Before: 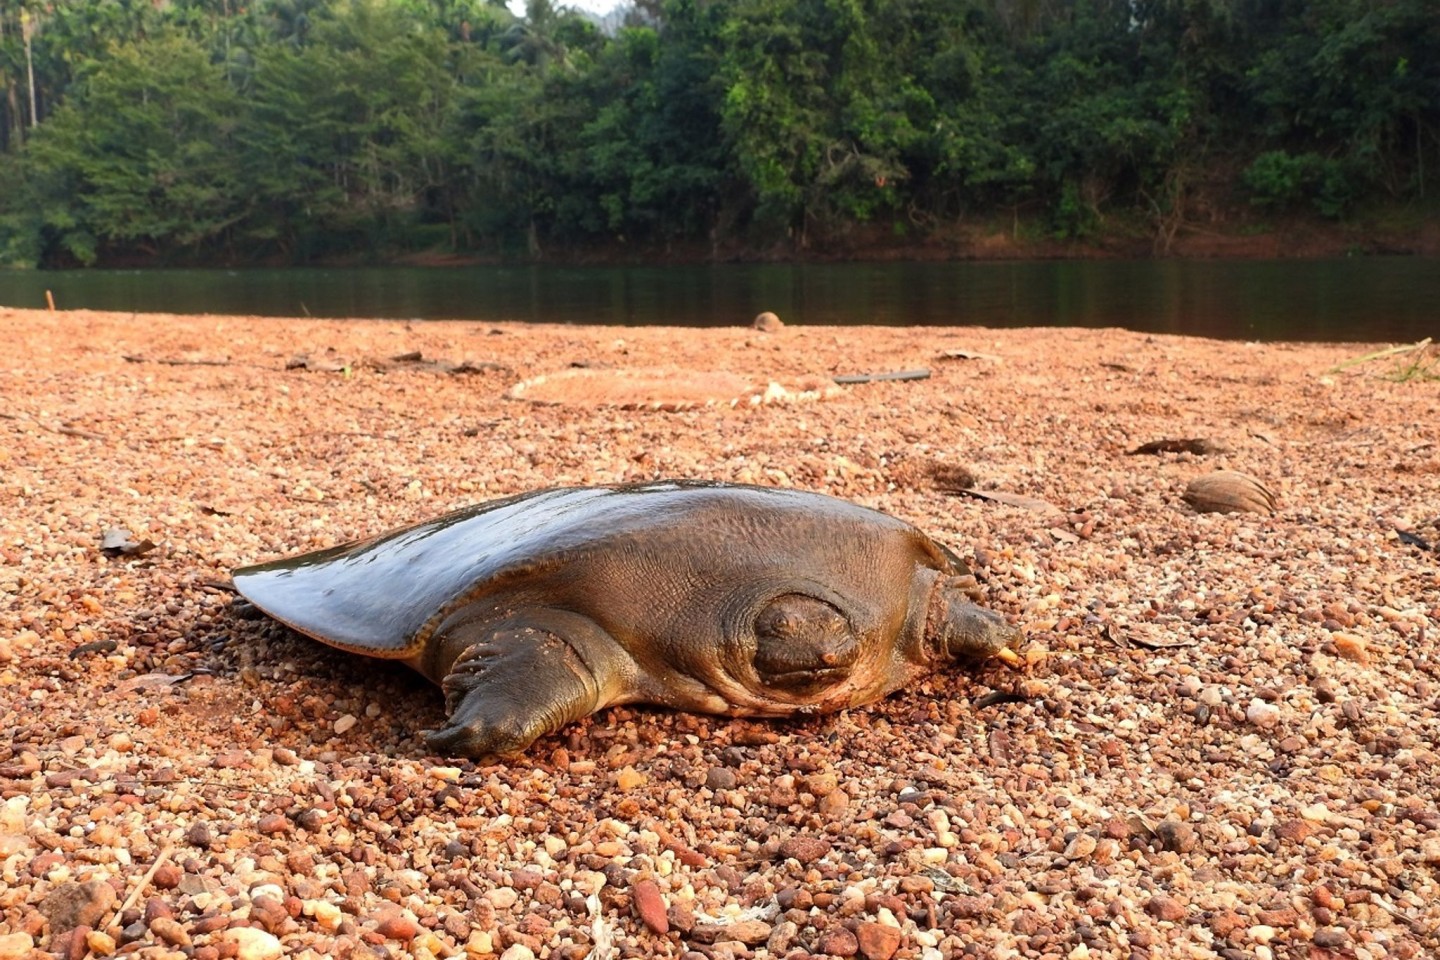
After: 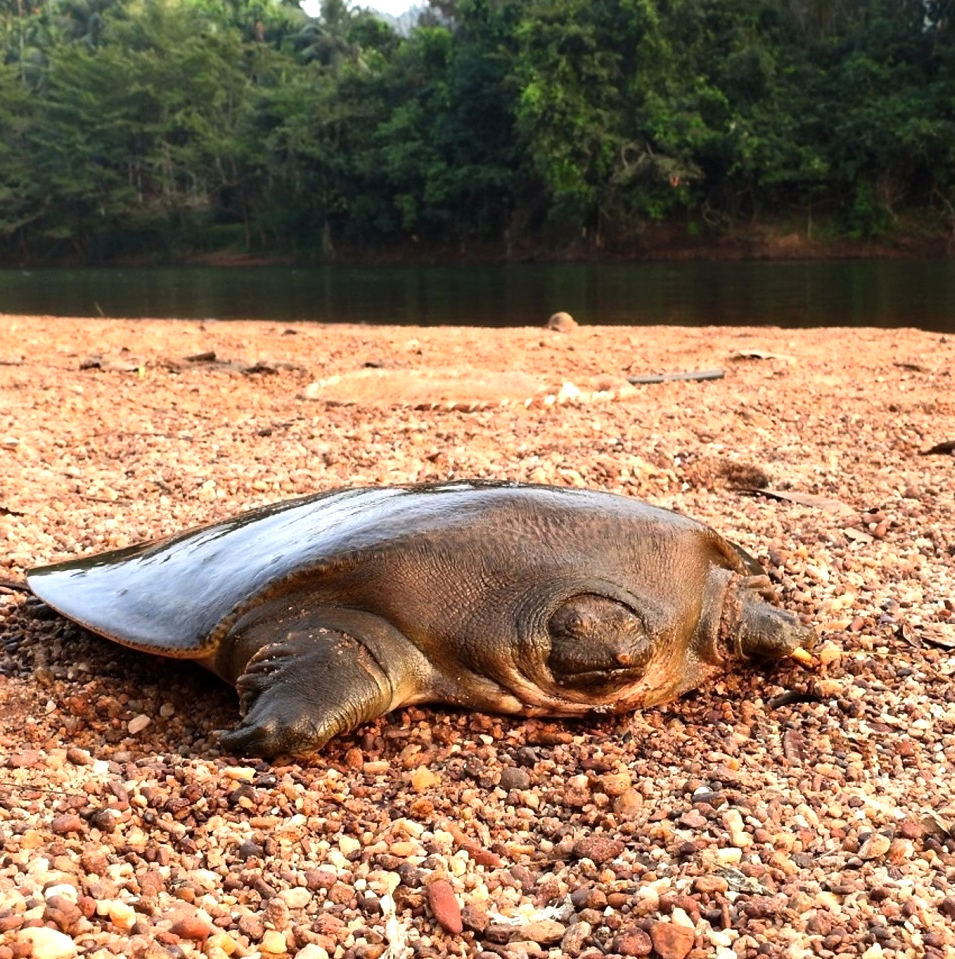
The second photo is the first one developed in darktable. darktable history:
crop and rotate: left 14.334%, right 19.282%
tone equalizer: -8 EV -0.392 EV, -7 EV -0.37 EV, -6 EV -0.359 EV, -5 EV -0.192 EV, -3 EV 0.197 EV, -2 EV 0.36 EV, -1 EV 0.415 EV, +0 EV 0.434 EV, edges refinement/feathering 500, mask exposure compensation -1.57 EV, preserve details no
